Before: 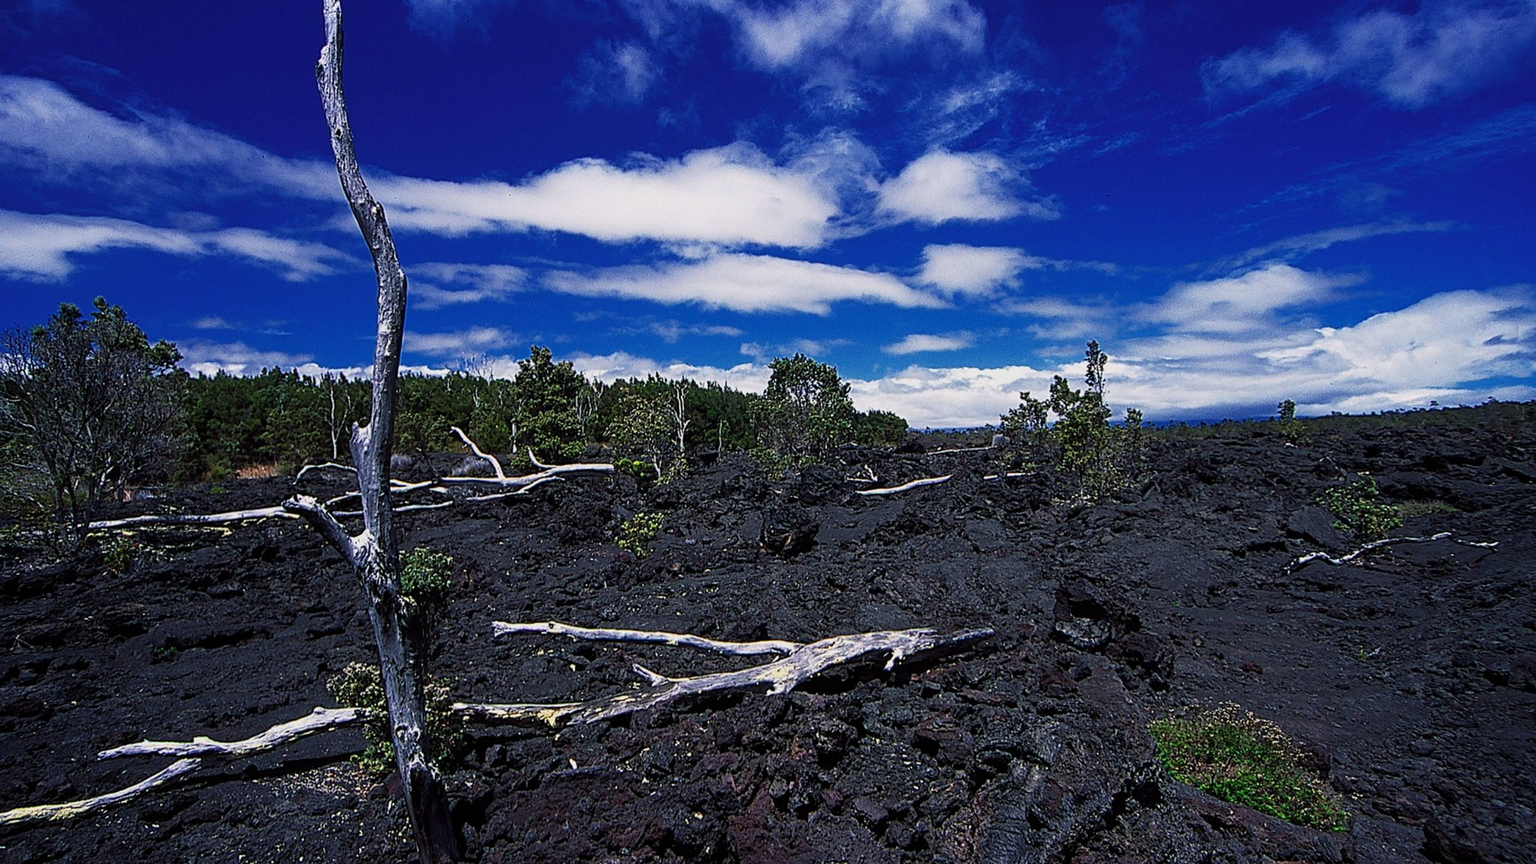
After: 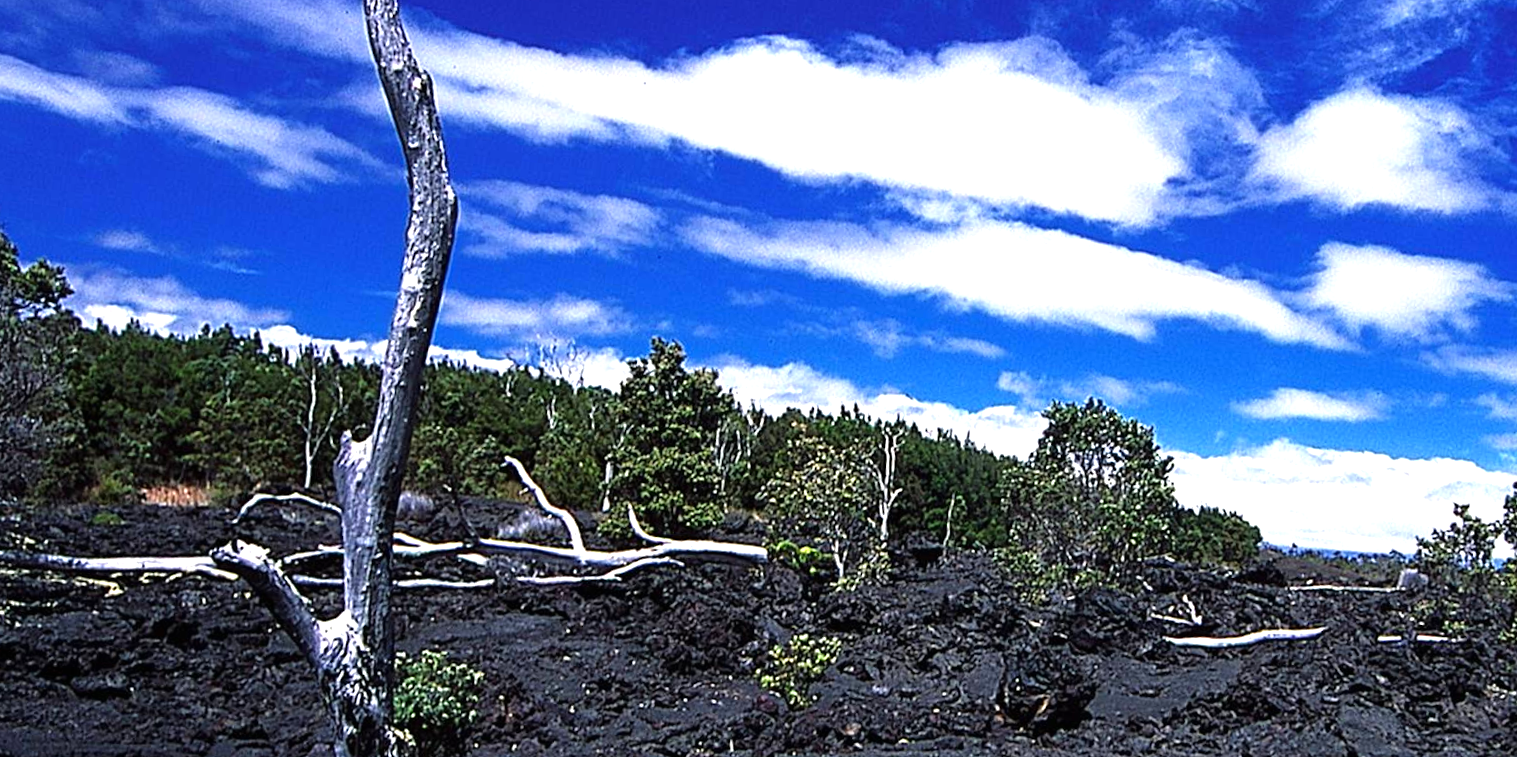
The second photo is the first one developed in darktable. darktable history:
tone equalizer: -8 EV -0.392 EV, -7 EV -0.422 EV, -6 EV -0.371 EV, -5 EV -0.19 EV, -3 EV 0.243 EV, -2 EV 0.33 EV, -1 EV 0.394 EV, +0 EV 0.434 EV
crop and rotate: angle -6.3°, left 2.226%, top 6.894%, right 27.29%, bottom 30.574%
exposure: black level correction 0, exposure 0.697 EV, compensate highlight preservation false
